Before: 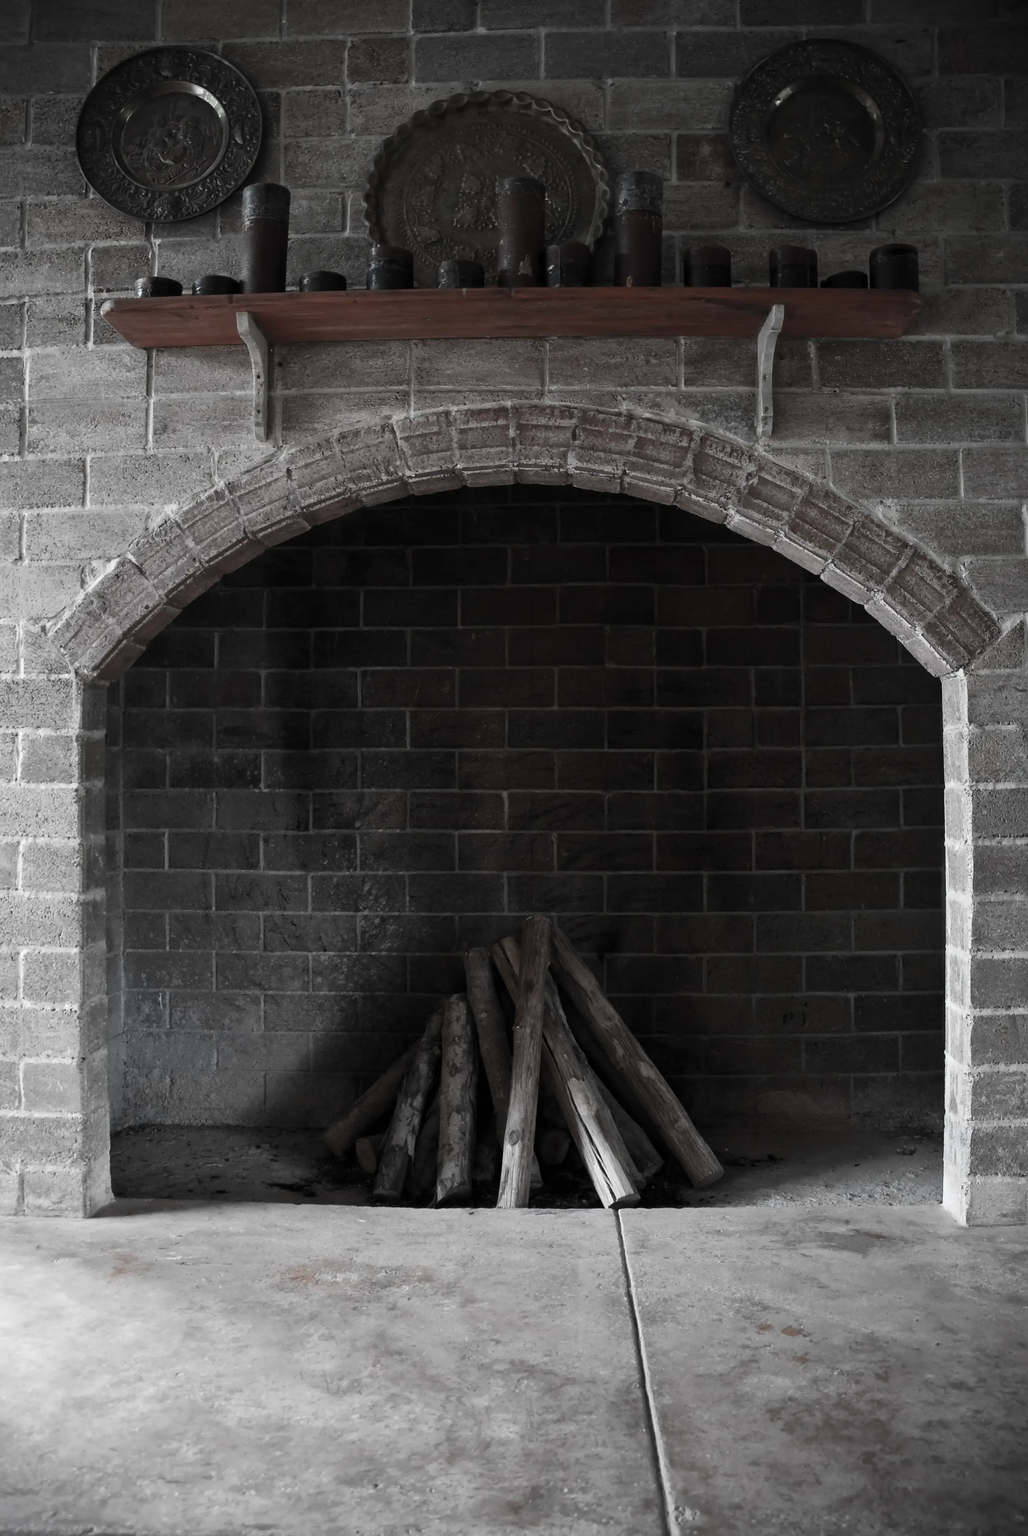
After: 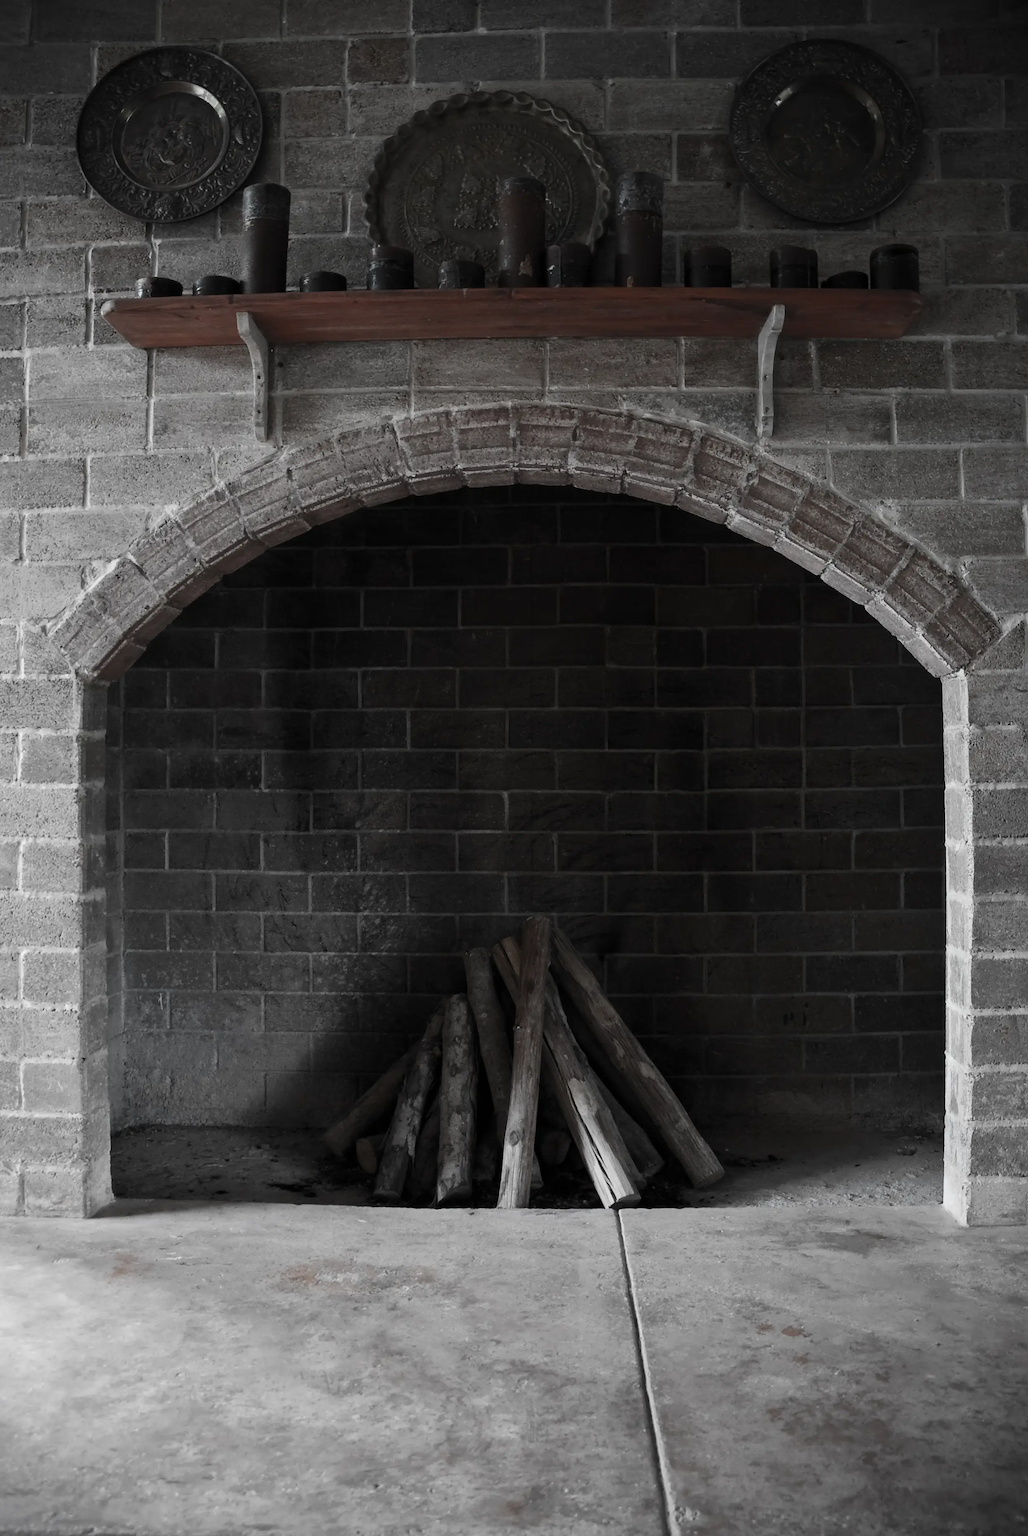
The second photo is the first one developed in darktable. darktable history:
shadows and highlights: shadows -20.26, white point adjustment -2.07, highlights -34.98, highlights color adjustment 73.24%
